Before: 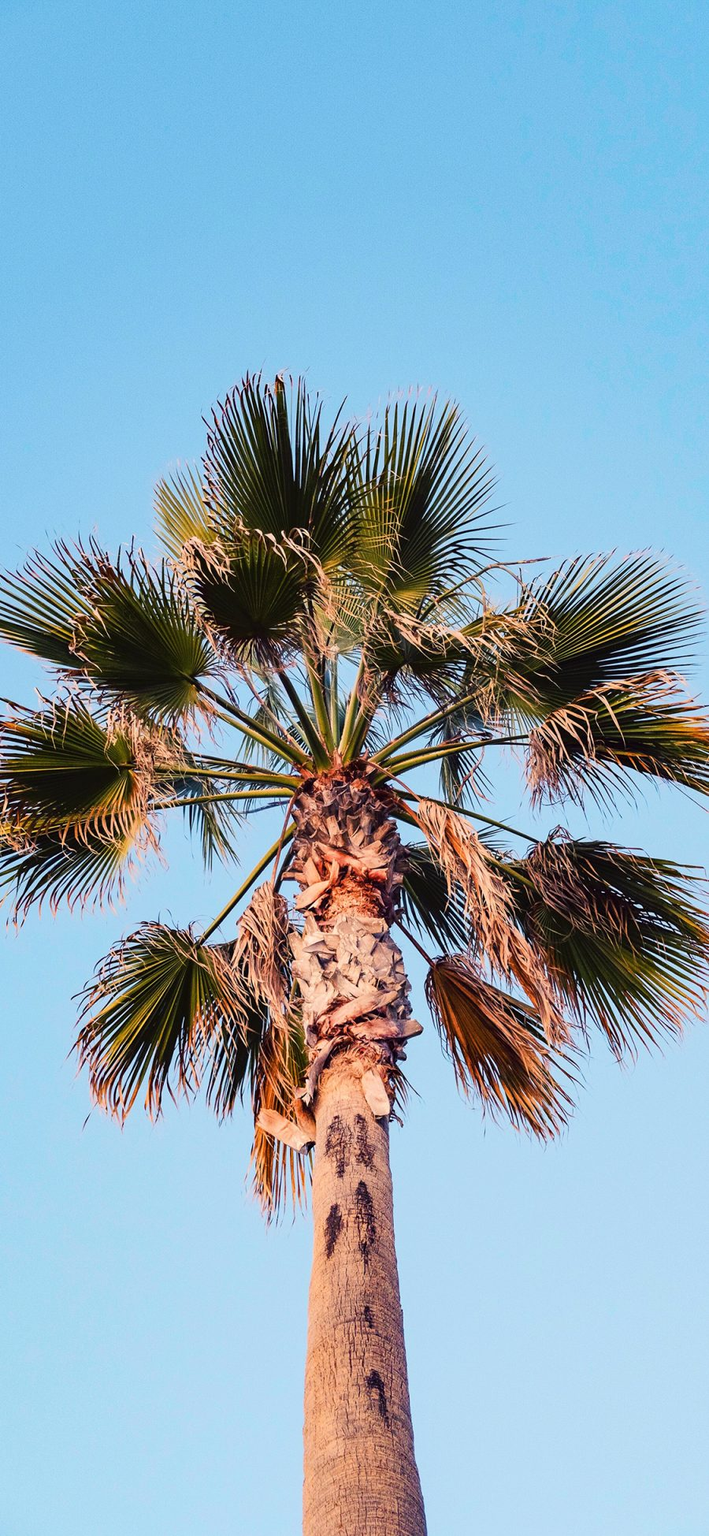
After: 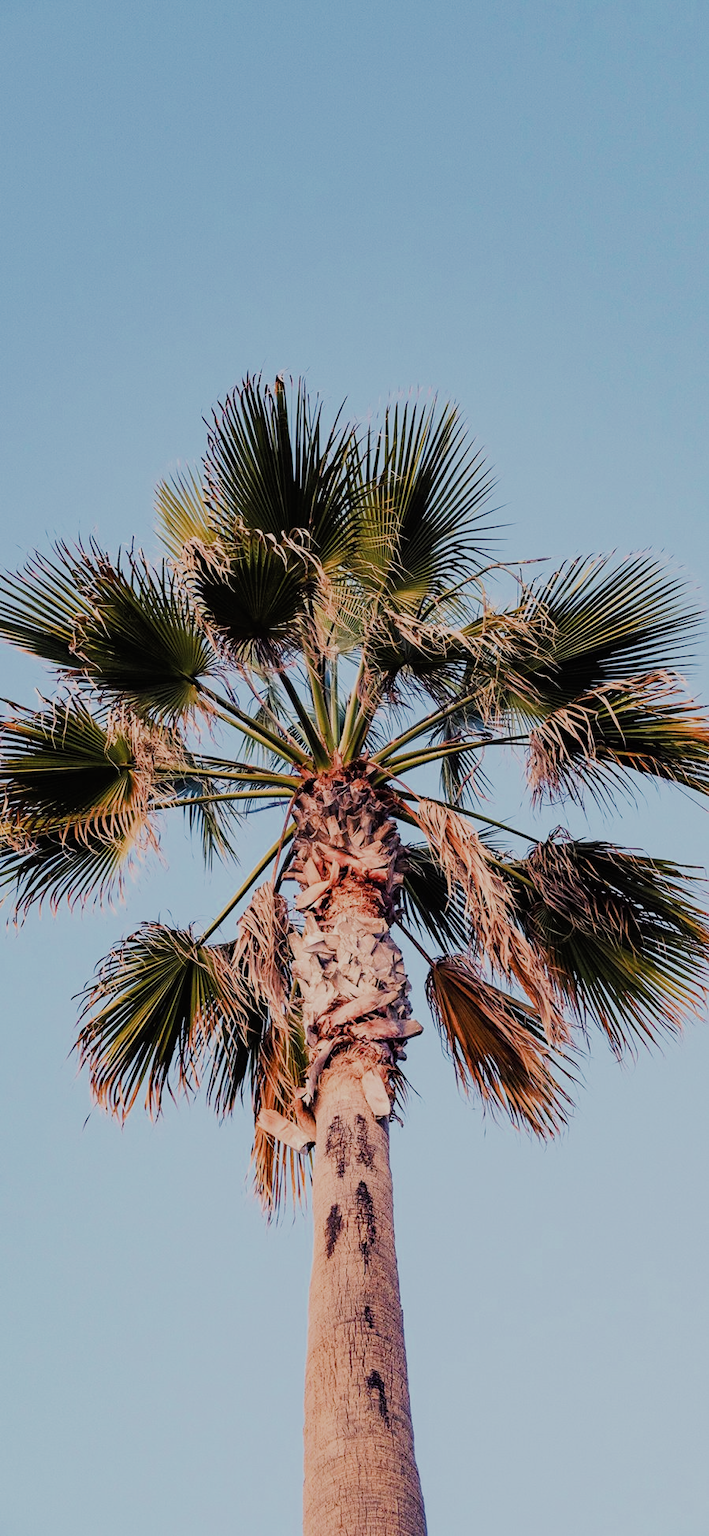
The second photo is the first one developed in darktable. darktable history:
filmic rgb: black relative exposure -8 EV, white relative exposure 3.95 EV, hardness 4.14, contrast 0.999, add noise in highlights 0.001, preserve chrominance max RGB, color science v3 (2019), use custom middle-gray values true, contrast in highlights soft
